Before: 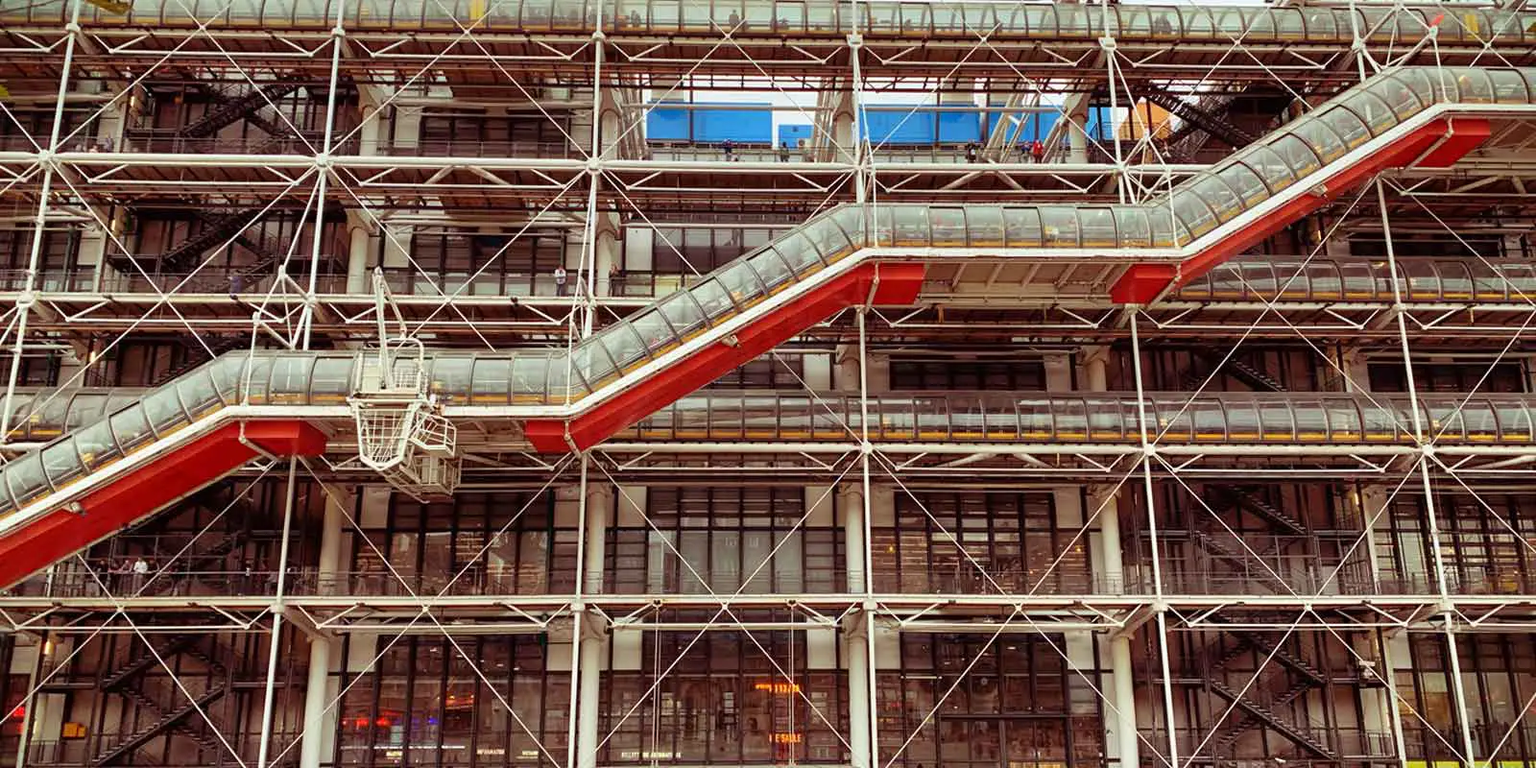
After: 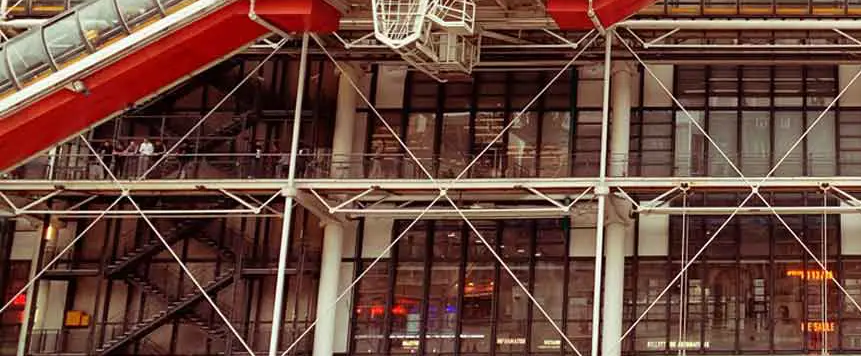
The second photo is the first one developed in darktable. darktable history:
crop and rotate: top 55.283%, right 46.147%, bottom 0.124%
